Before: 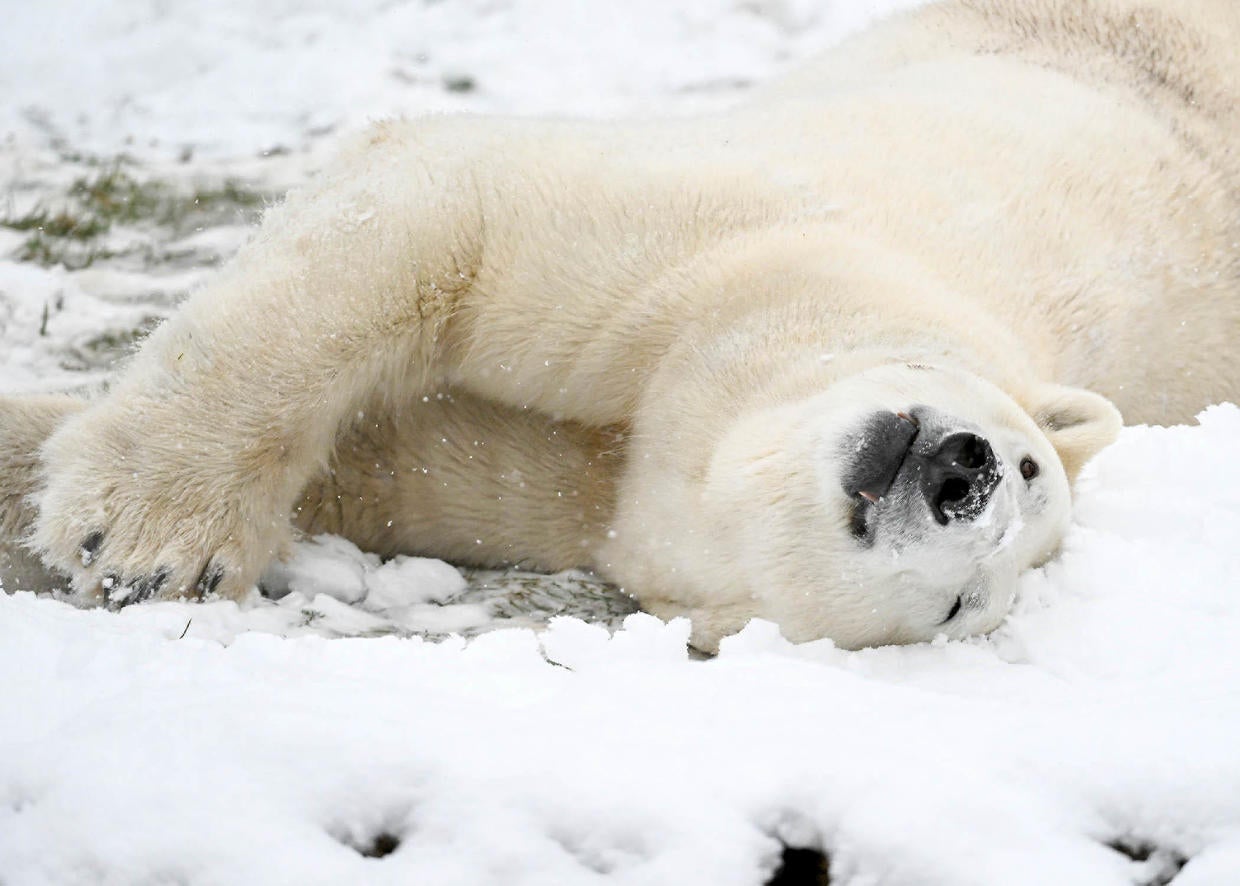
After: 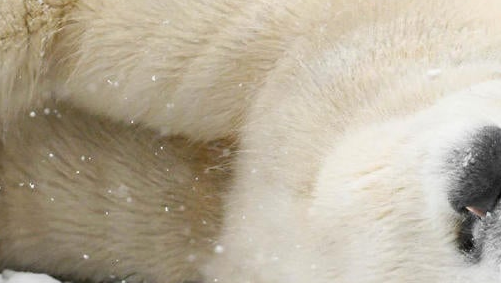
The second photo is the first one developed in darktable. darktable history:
crop: left 31.751%, top 32.172%, right 27.8%, bottom 35.83%
